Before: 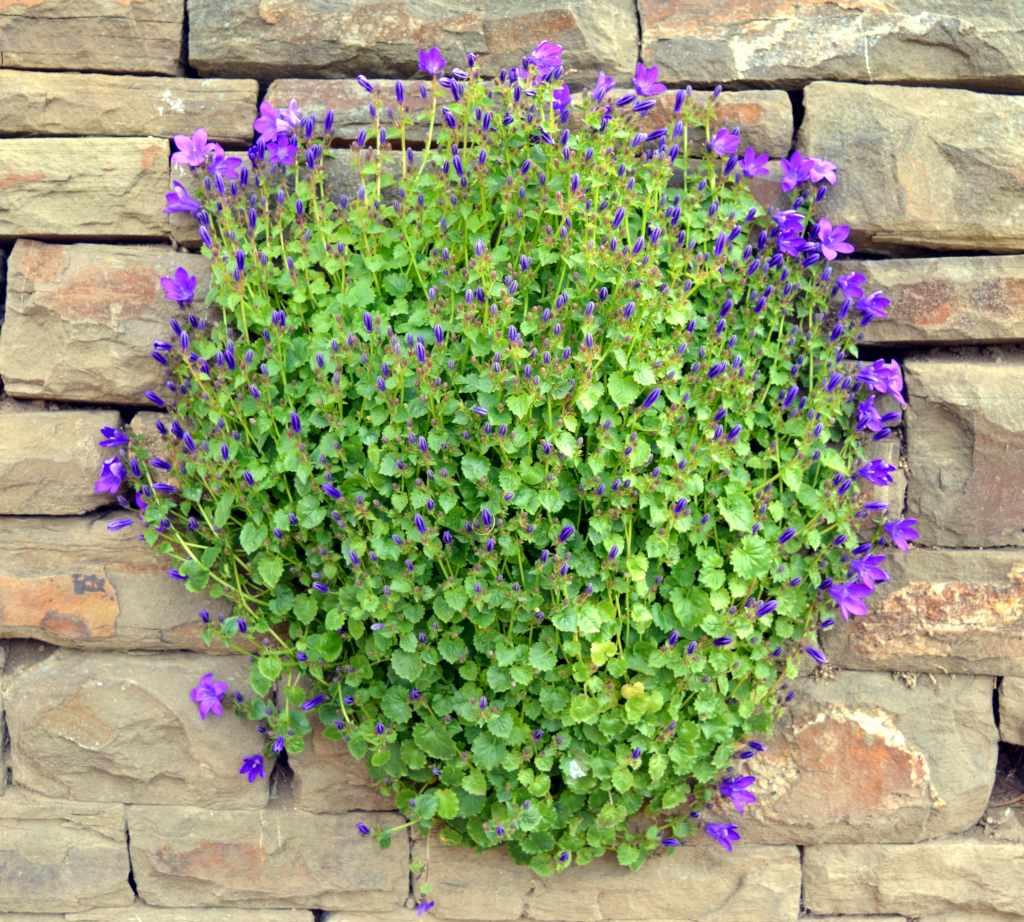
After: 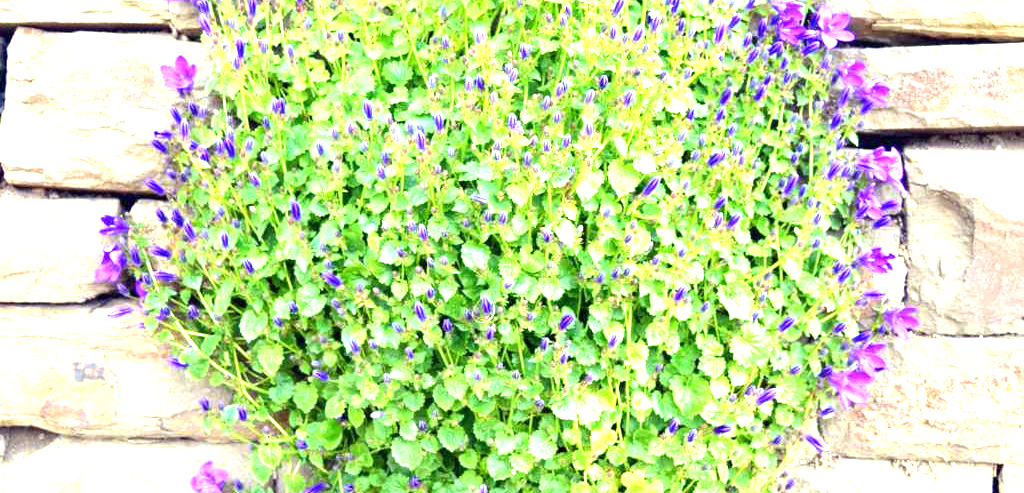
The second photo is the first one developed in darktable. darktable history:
exposure: black level correction 0, exposure 1.675 EV, compensate exposure bias true, compensate highlight preservation false
white balance: red 0.974, blue 1.044
crop and rotate: top 23.043%, bottom 23.437%
